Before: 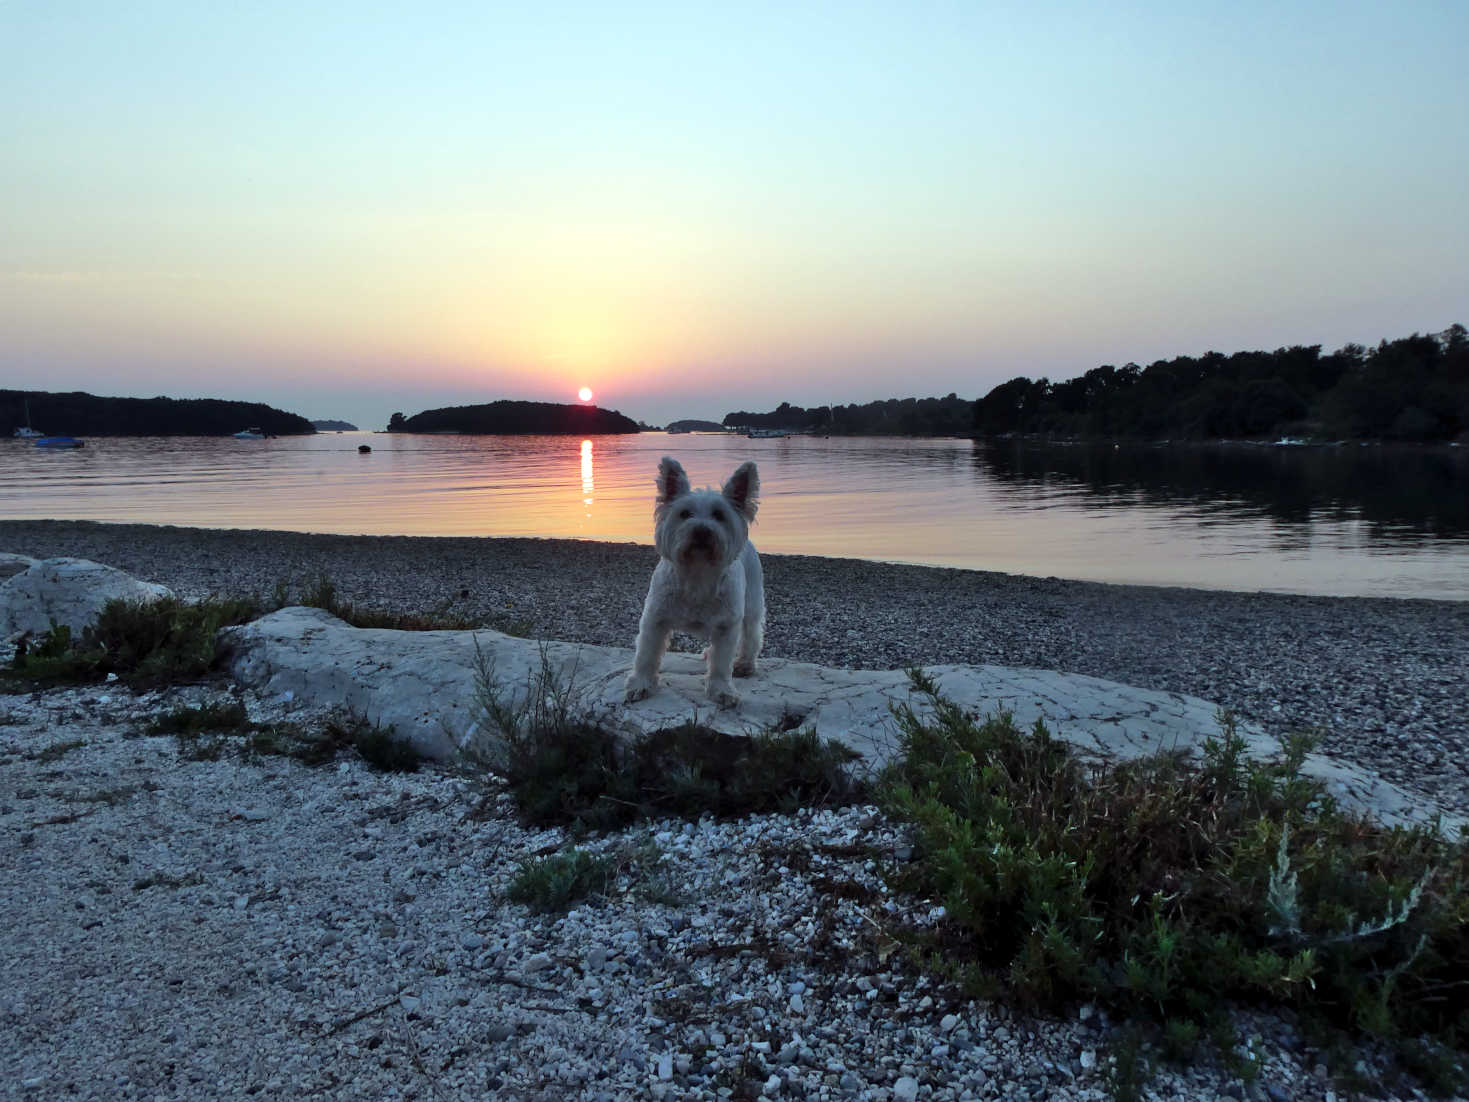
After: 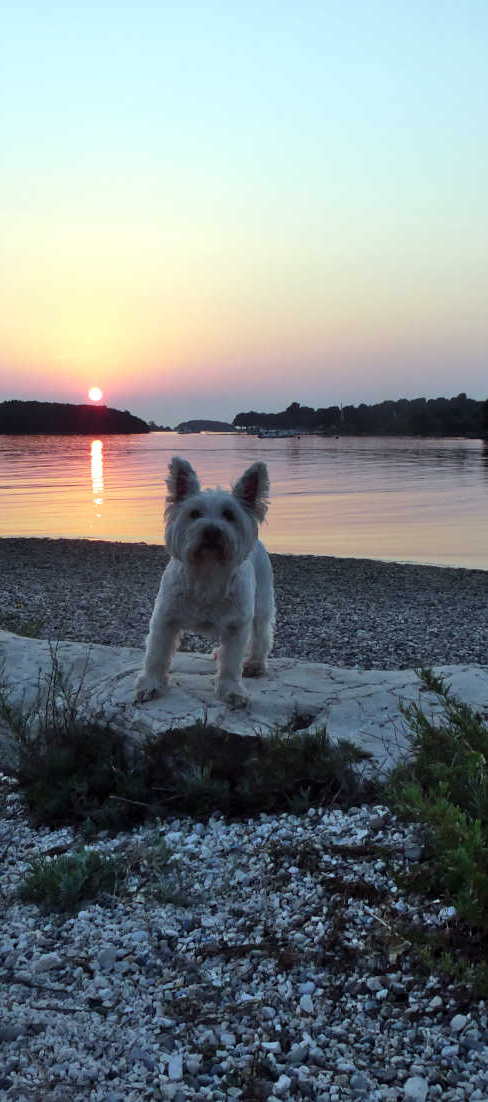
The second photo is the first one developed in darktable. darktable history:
crop: left 33.36%, right 33.36%
tone equalizer: on, module defaults
